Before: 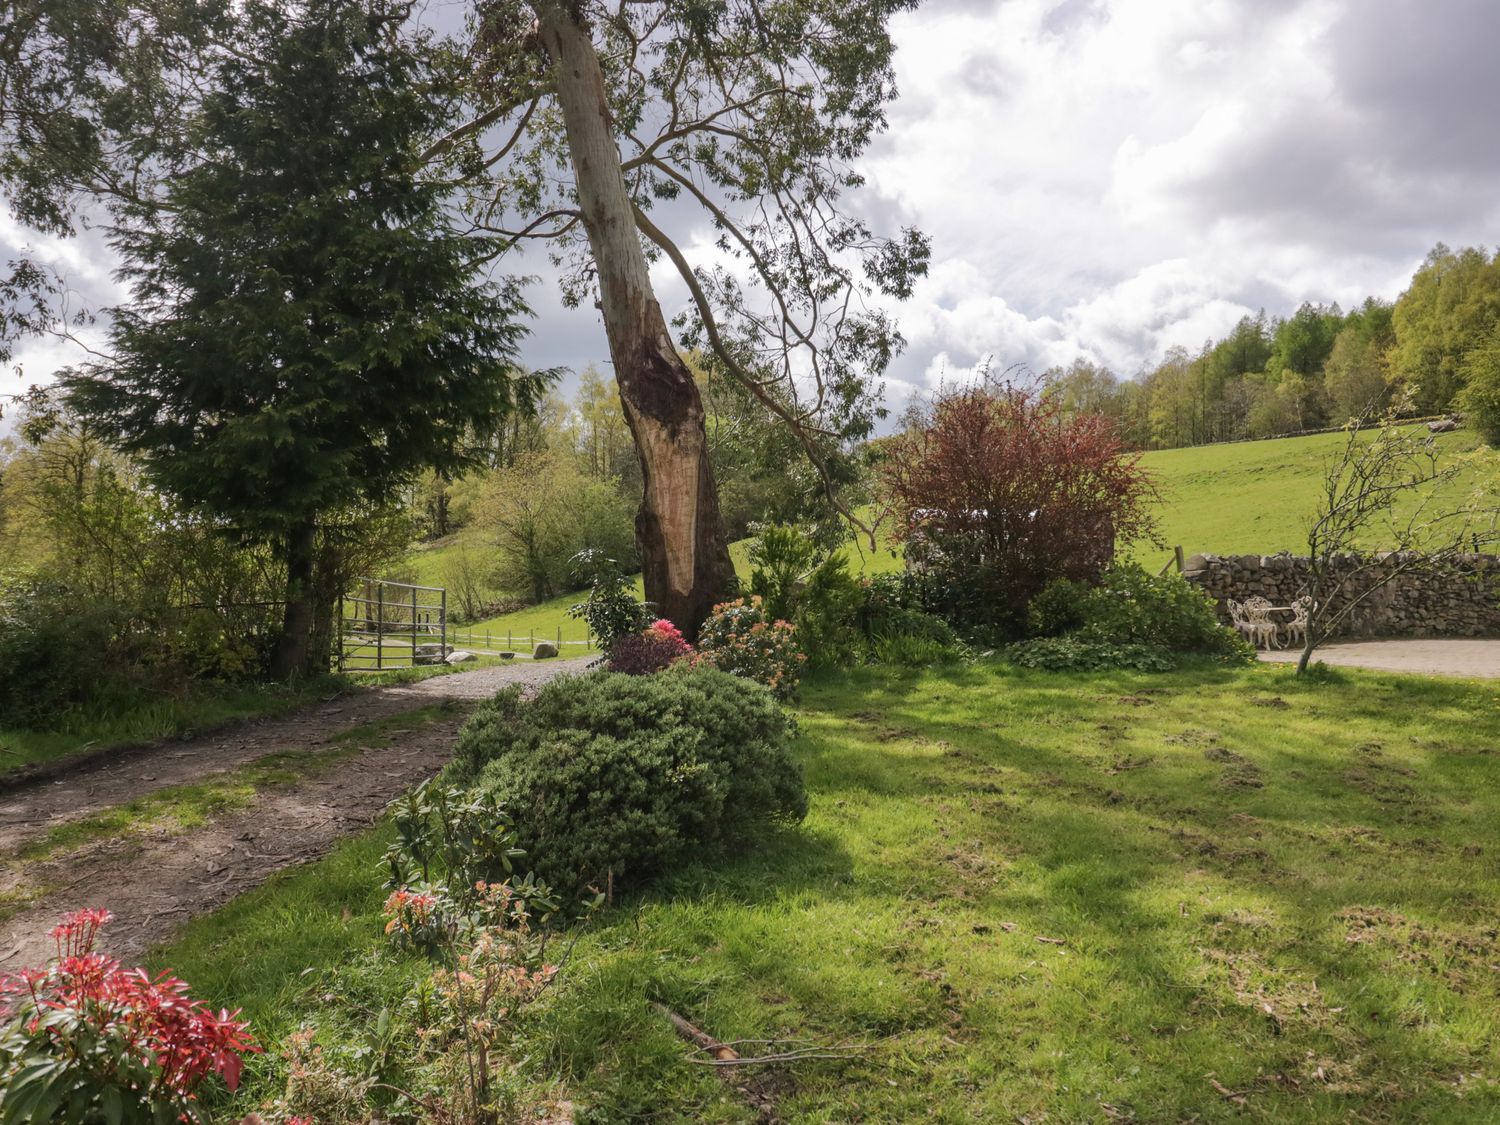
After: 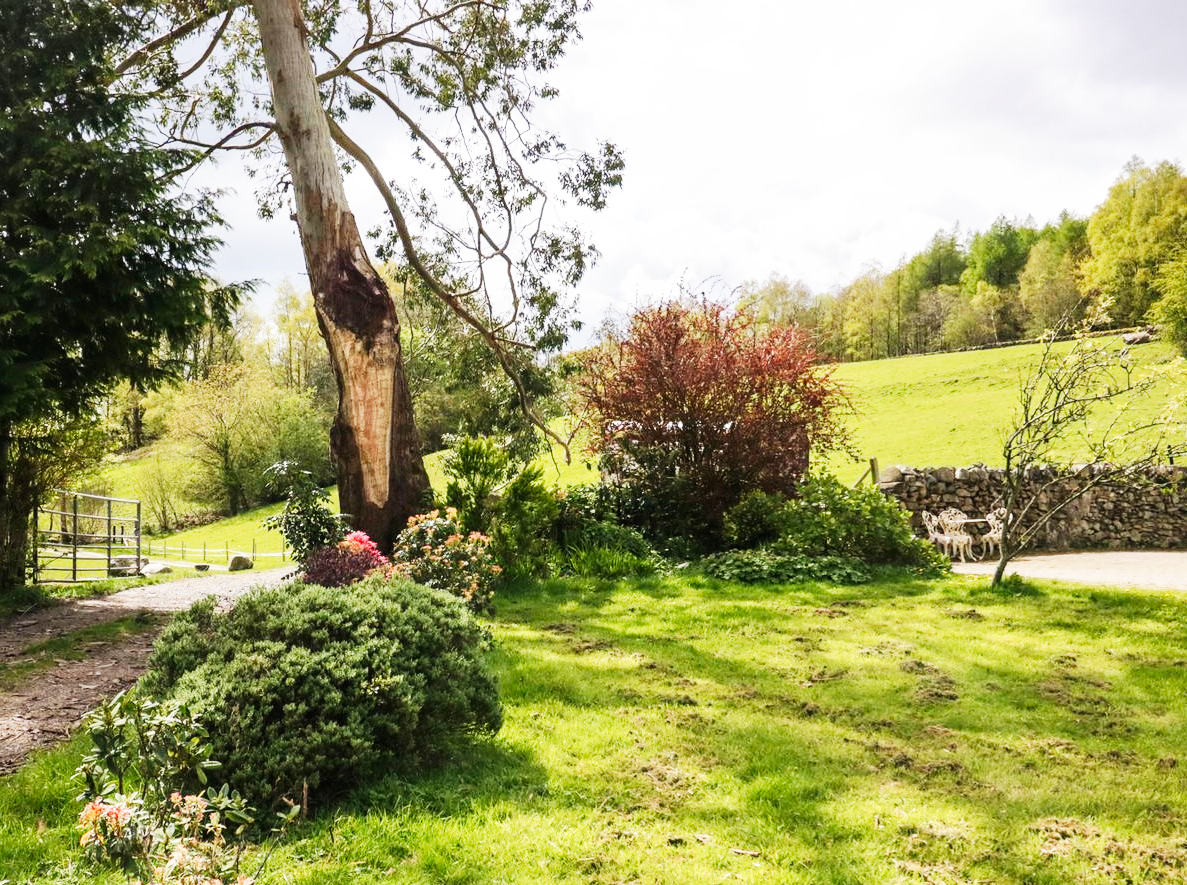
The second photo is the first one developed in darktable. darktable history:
base curve: curves: ch0 [(0, 0) (0.007, 0.004) (0.027, 0.03) (0.046, 0.07) (0.207, 0.54) (0.442, 0.872) (0.673, 0.972) (1, 1)], preserve colors none
crop and rotate: left 20.382%, top 7.87%, right 0.457%, bottom 13.462%
